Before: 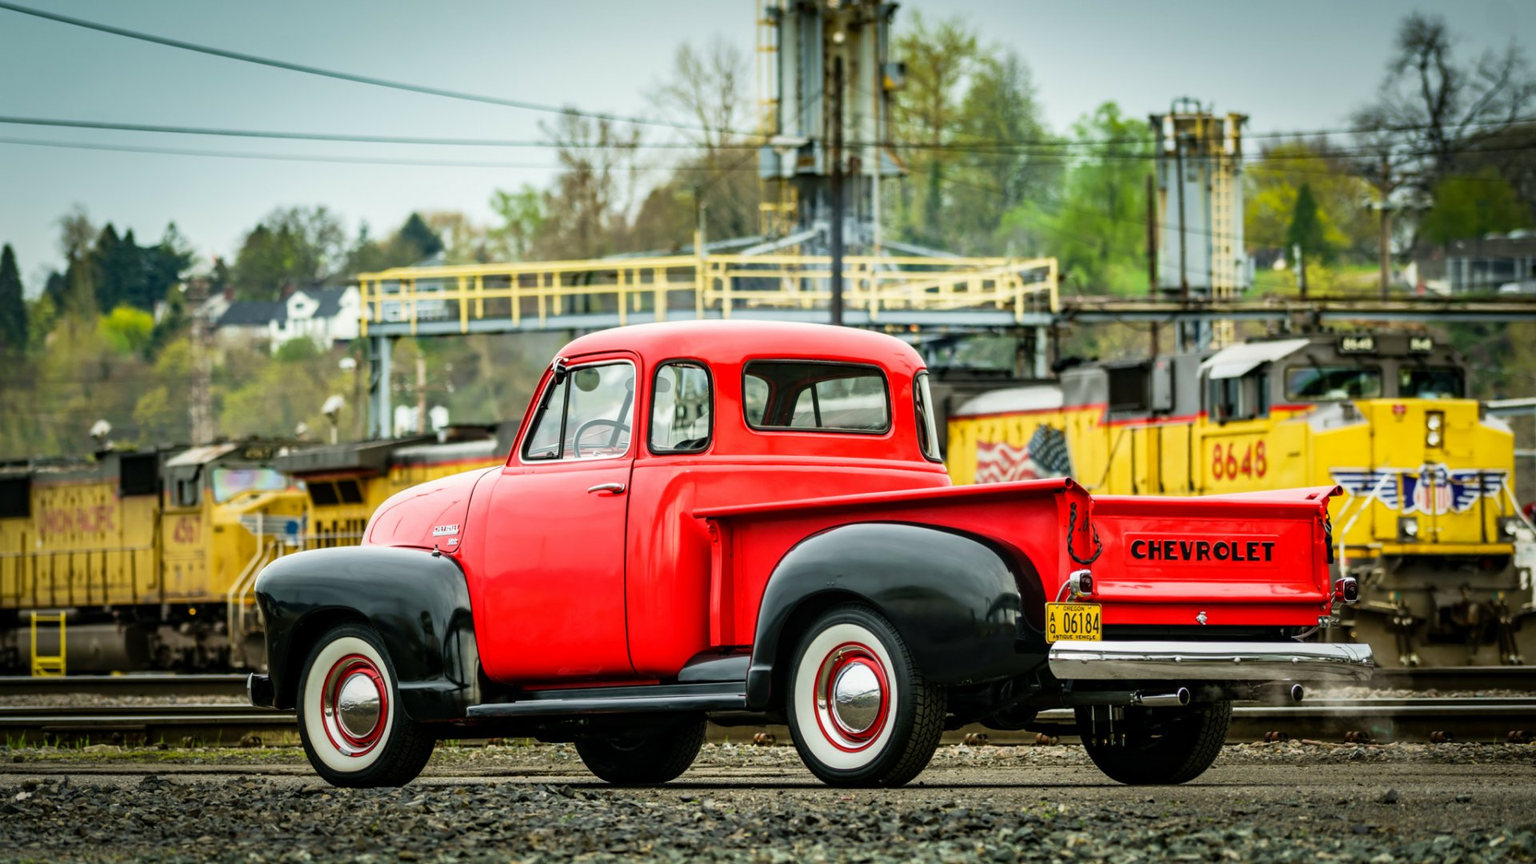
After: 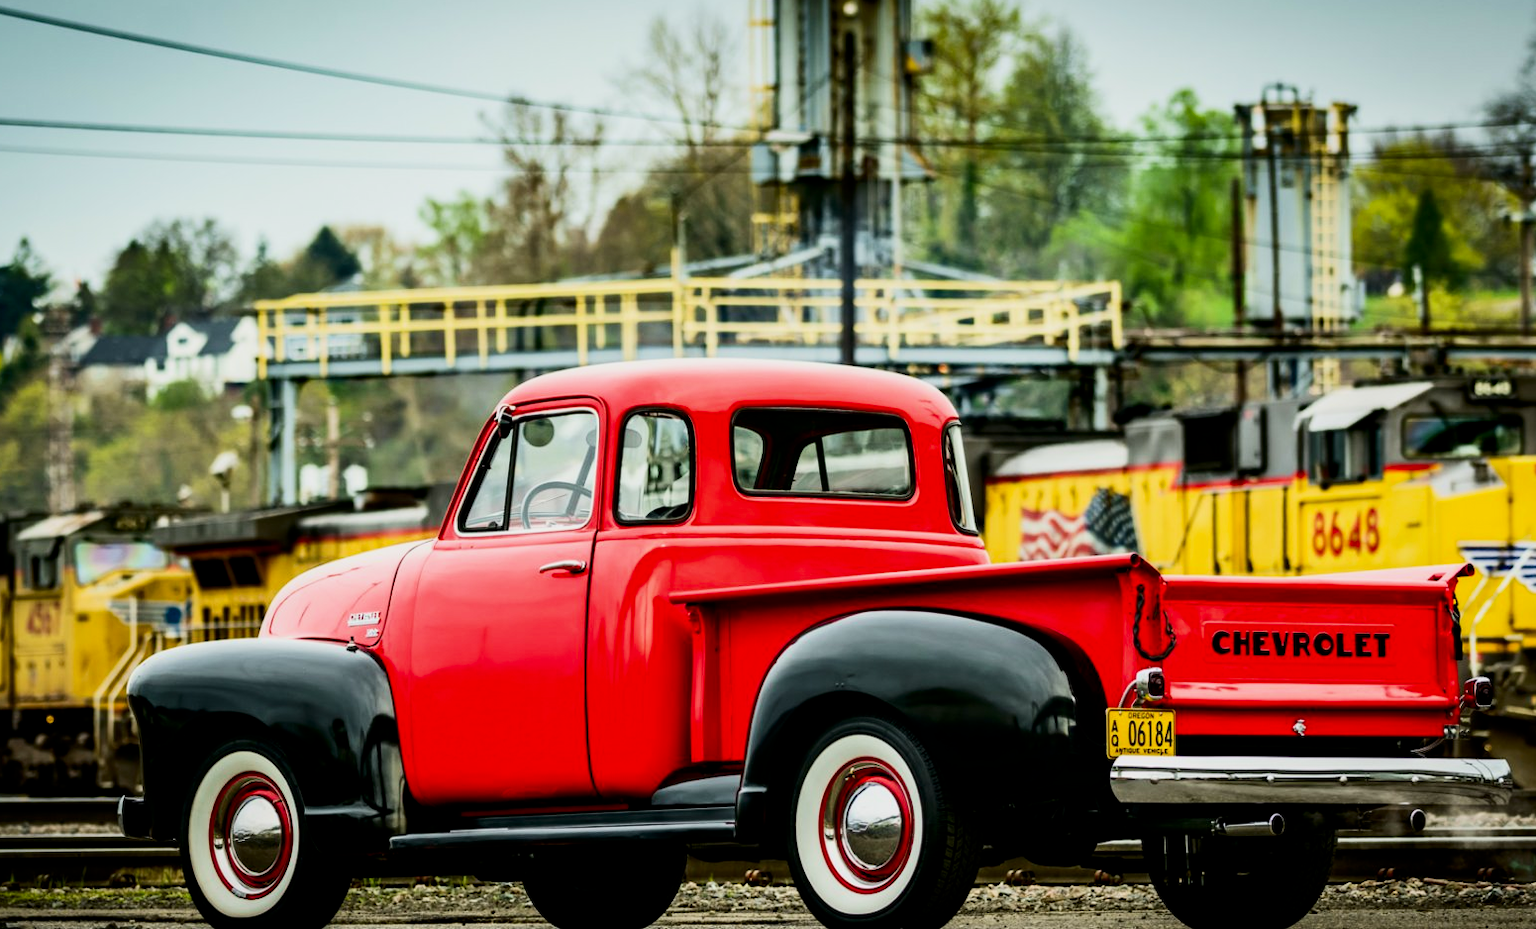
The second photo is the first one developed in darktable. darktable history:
filmic rgb: middle gray luminance 9.1%, black relative exposure -10.7 EV, white relative exposure 3.44 EV, target black luminance 0%, hardness 5.96, latitude 59.57%, contrast 1.092, highlights saturation mix 6%, shadows ↔ highlights balance 28.48%
contrast brightness saturation: contrast 0.2, brightness -0.102, saturation 0.105
crop: left 9.933%, top 3.594%, right 9.248%, bottom 9.404%
